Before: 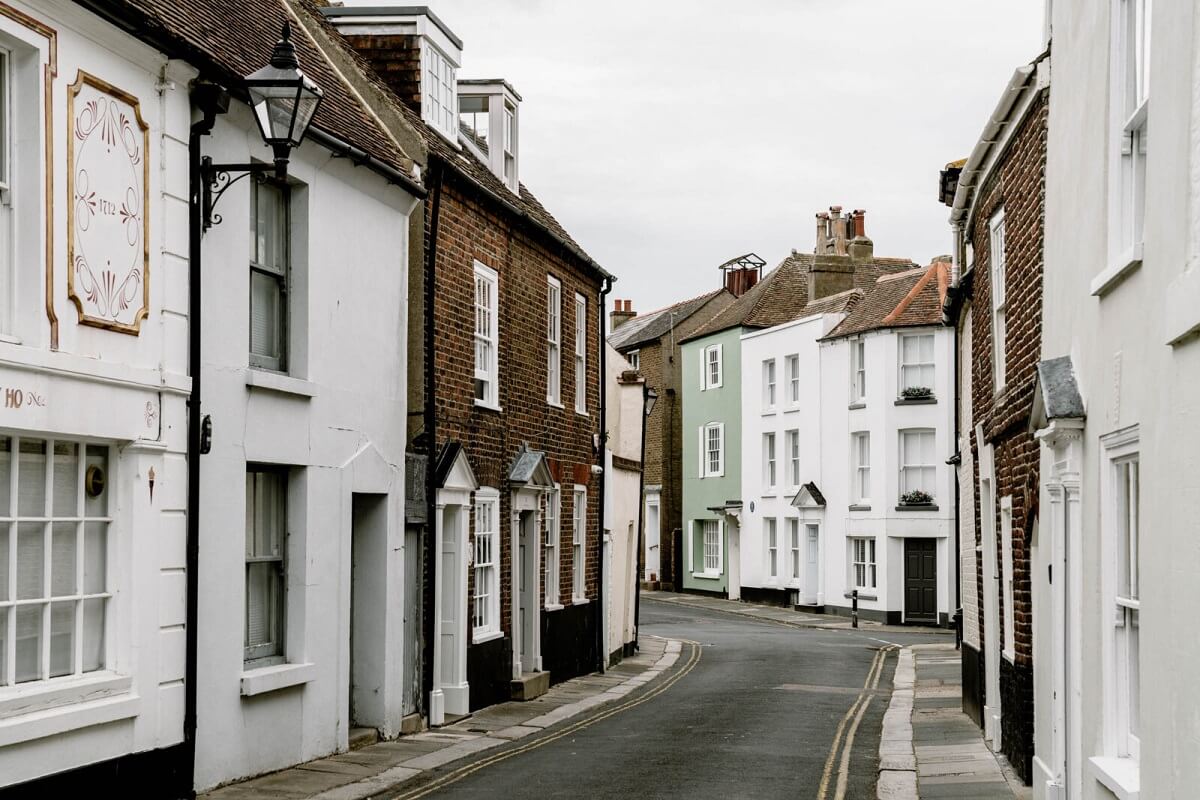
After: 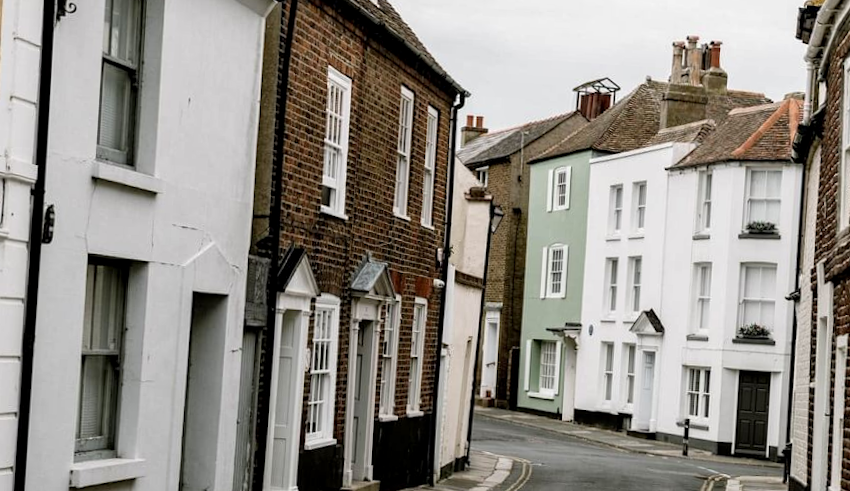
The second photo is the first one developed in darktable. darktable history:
crop and rotate: angle -3.37°, left 9.79%, top 20.73%, right 12.42%, bottom 11.82%
rotate and perspective: rotation 0.174°, lens shift (vertical) 0.013, lens shift (horizontal) 0.019, shear 0.001, automatic cropping original format, crop left 0.007, crop right 0.991, crop top 0.016, crop bottom 0.997
local contrast: highlights 100%, shadows 100%, detail 120%, midtone range 0.2
